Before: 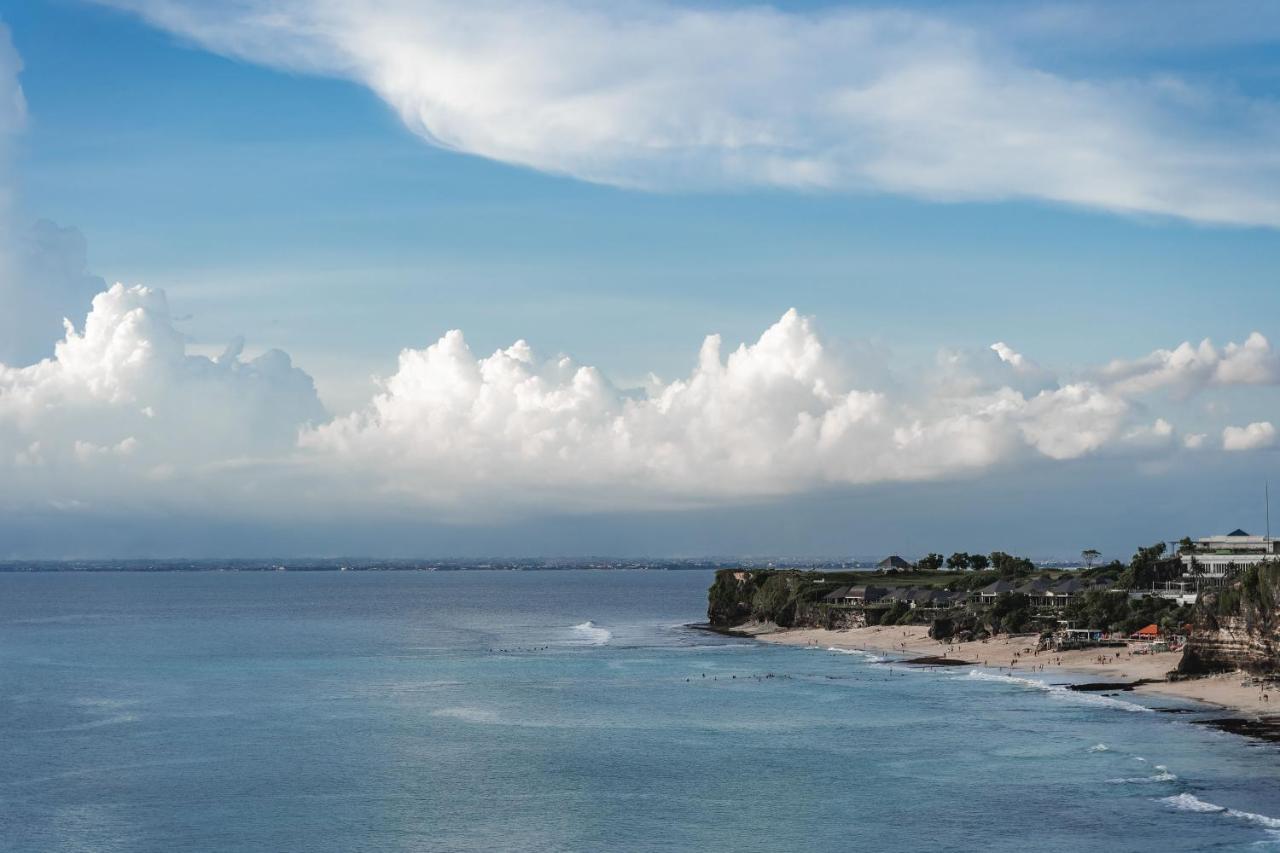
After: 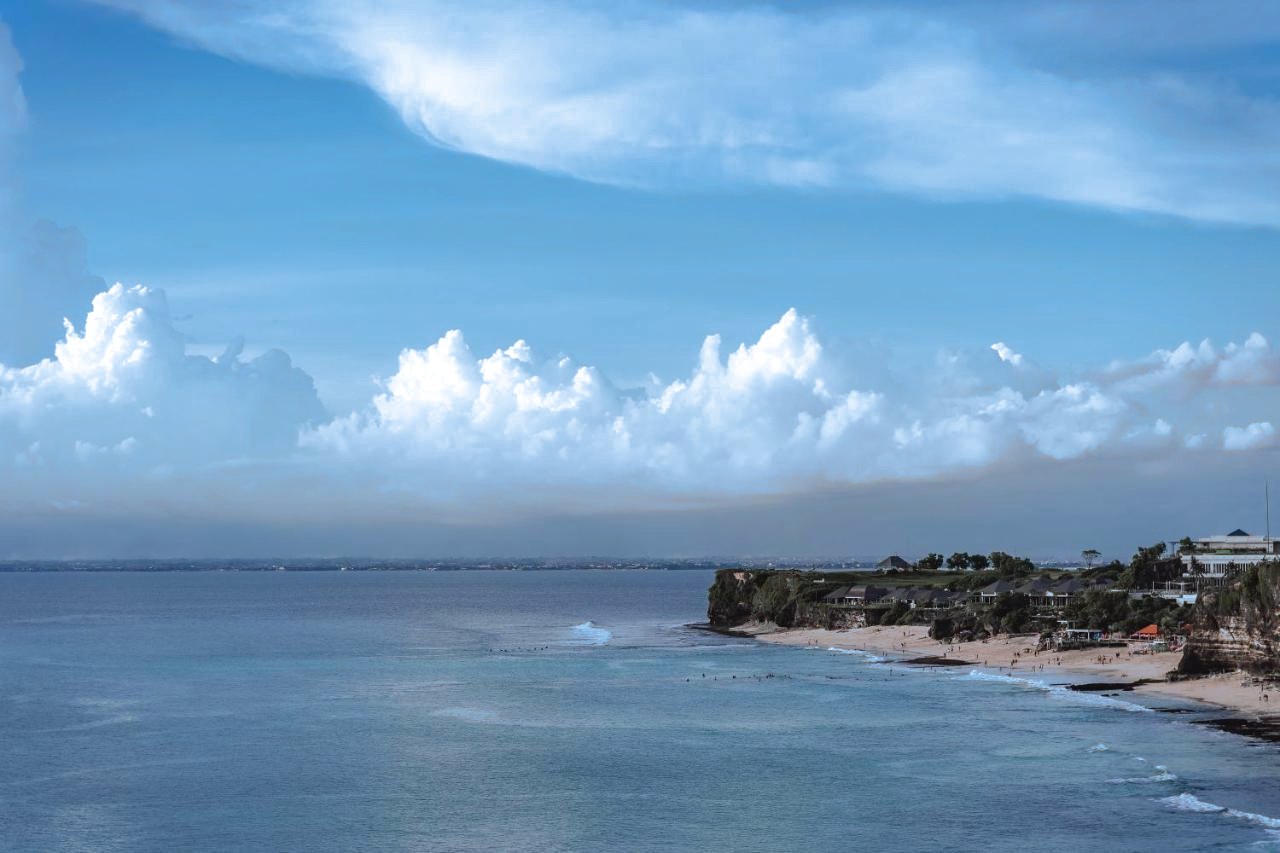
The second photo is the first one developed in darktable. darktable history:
split-toning: shadows › hue 351.18°, shadows › saturation 0.86, highlights › hue 218.82°, highlights › saturation 0.73, balance -19.167
color calibration: illuminant as shot in camera, x 0.358, y 0.373, temperature 4628.91 K
